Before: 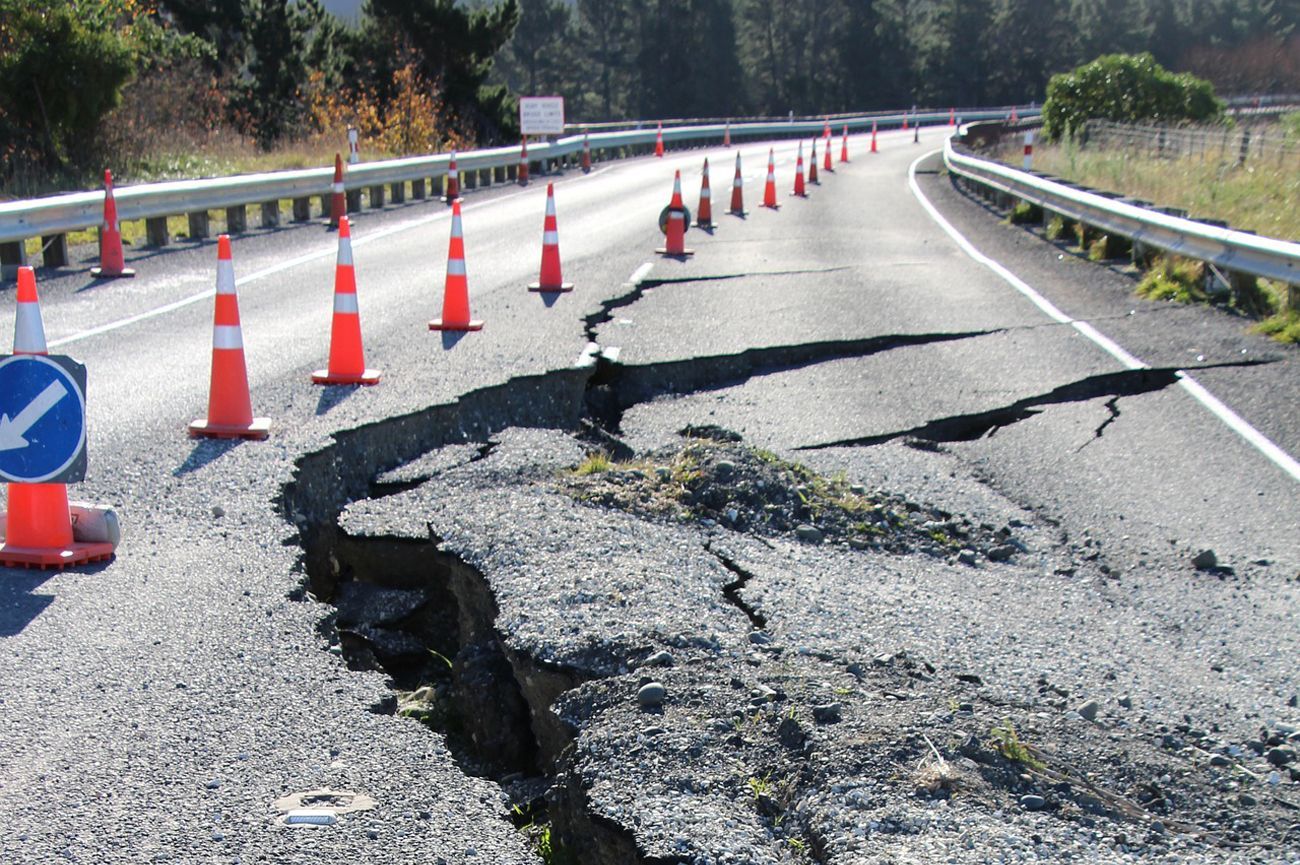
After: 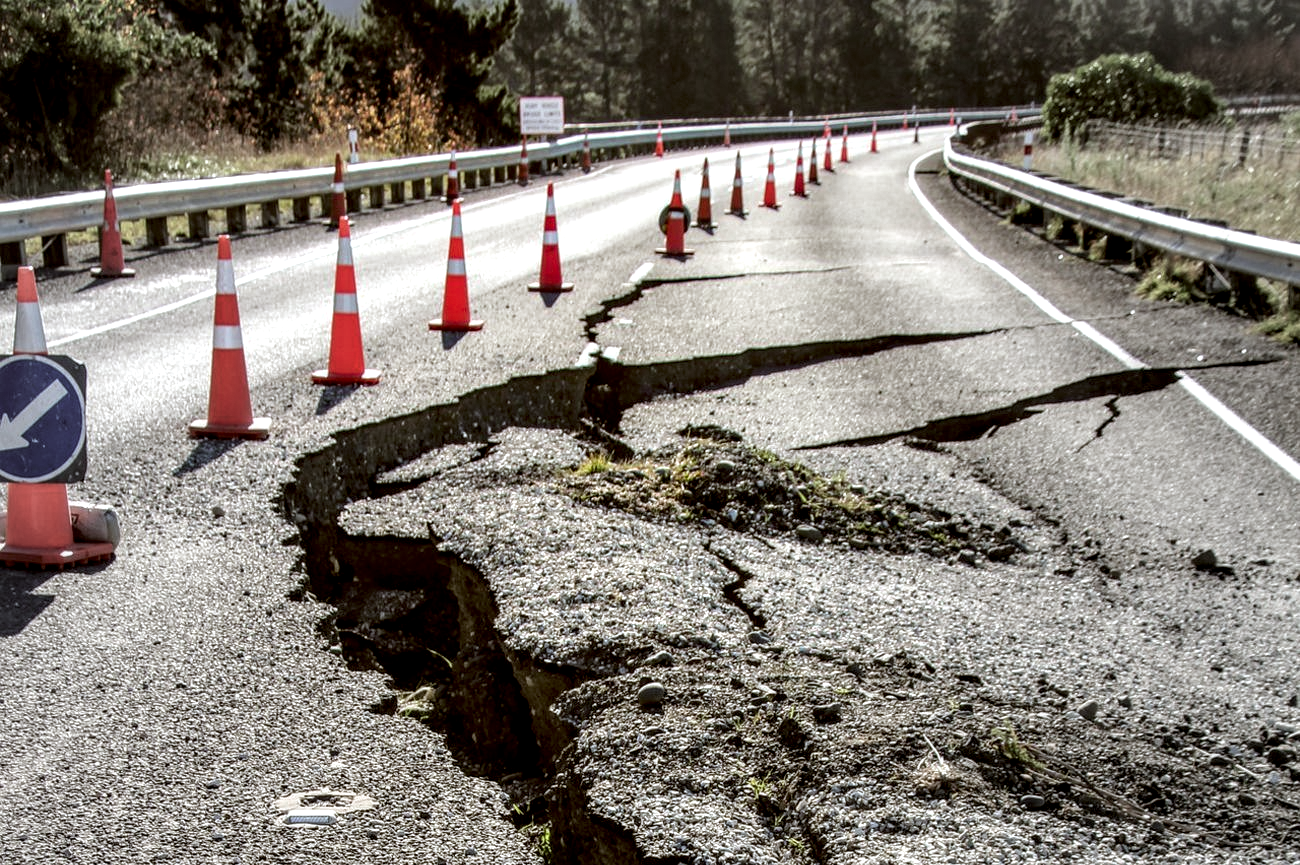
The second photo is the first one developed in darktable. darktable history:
vignetting: fall-off start 18.21%, fall-off radius 137.95%, brightness -0.207, center (-0.078, 0.066), width/height ratio 0.62, shape 0.59
local contrast: highlights 19%, detail 186%
color correction: highlights a* -0.482, highlights b* 0.161, shadows a* 4.66, shadows b* 20.72
